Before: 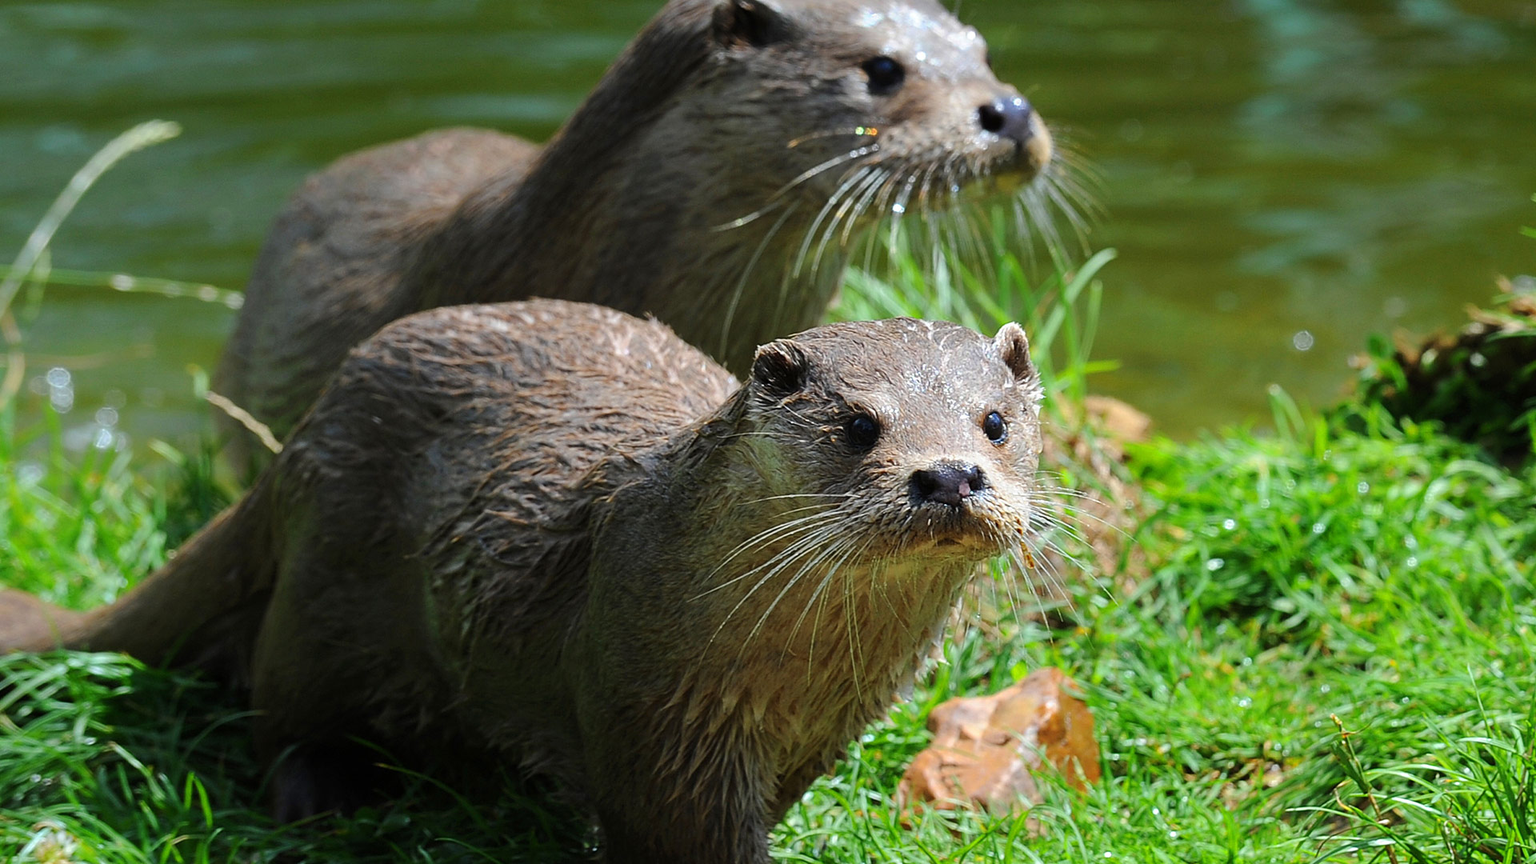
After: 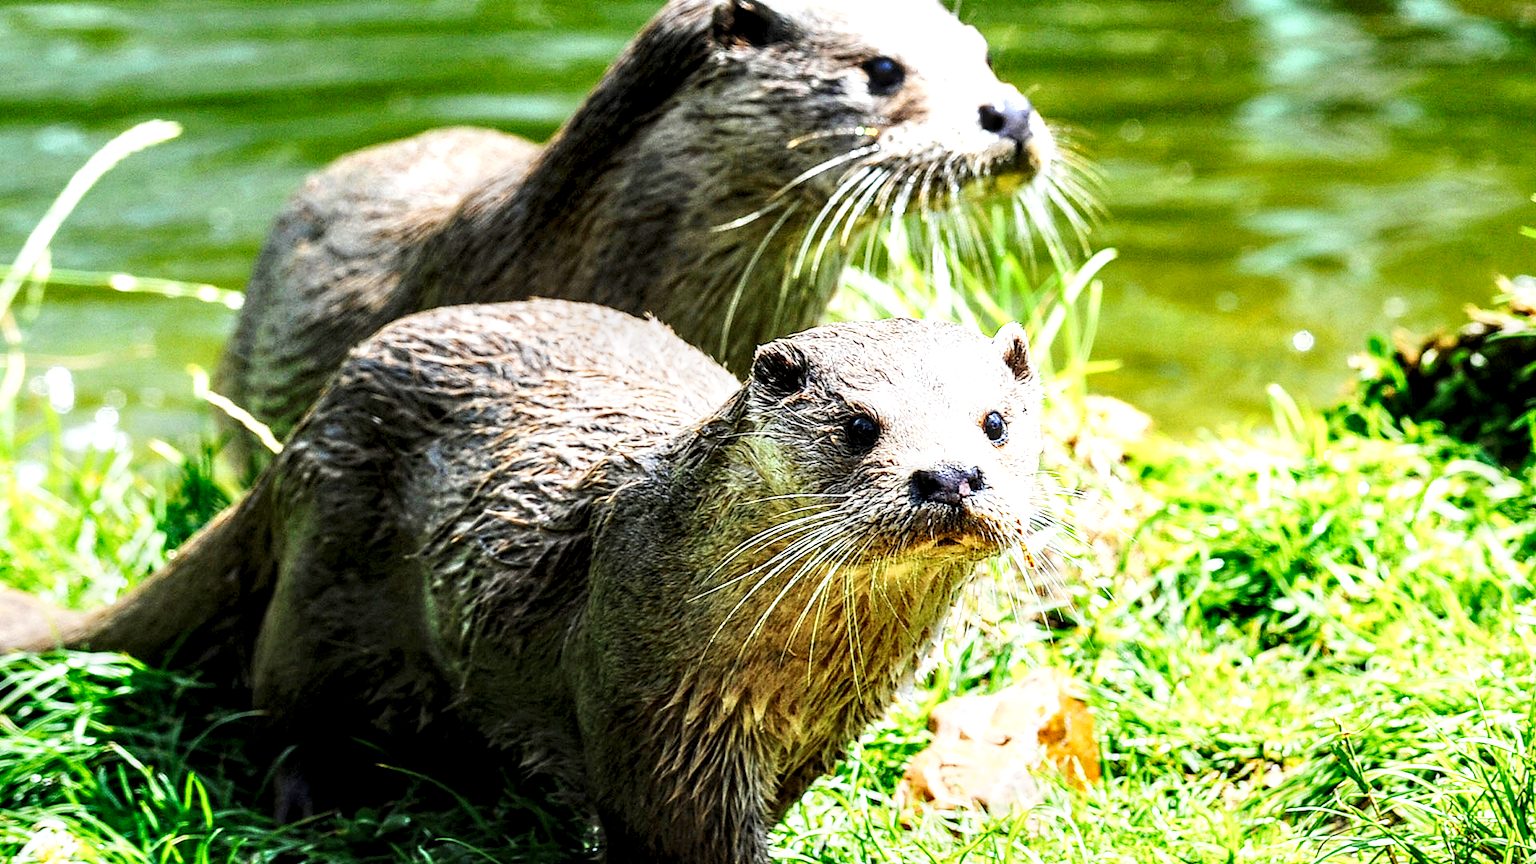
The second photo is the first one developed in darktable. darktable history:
local contrast: highlights 19%, detail 186%
tone curve: curves: ch0 [(0, 0) (0.003, 0.004) (0.011, 0.016) (0.025, 0.035) (0.044, 0.062) (0.069, 0.097) (0.1, 0.143) (0.136, 0.205) (0.177, 0.276) (0.224, 0.36) (0.277, 0.461) (0.335, 0.584) (0.399, 0.686) (0.468, 0.783) (0.543, 0.868) (0.623, 0.927) (0.709, 0.96) (0.801, 0.974) (0.898, 0.986) (1, 1)], preserve colors none
